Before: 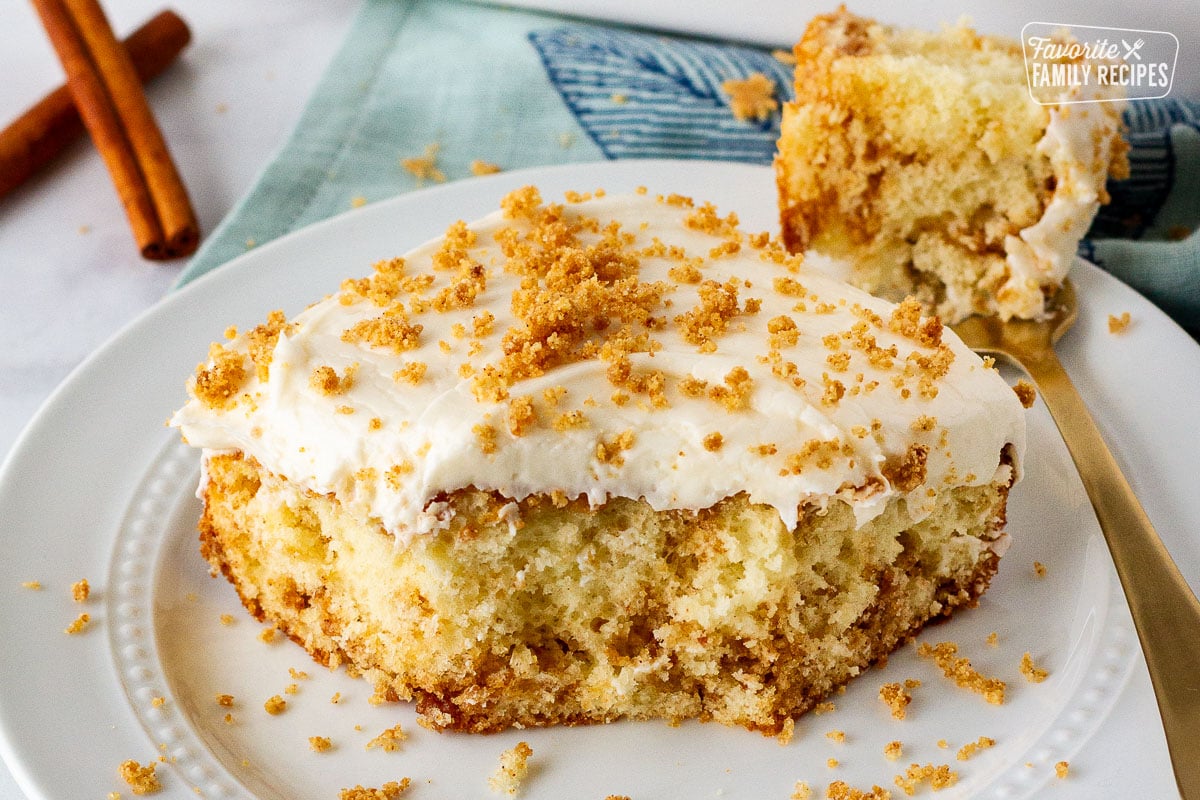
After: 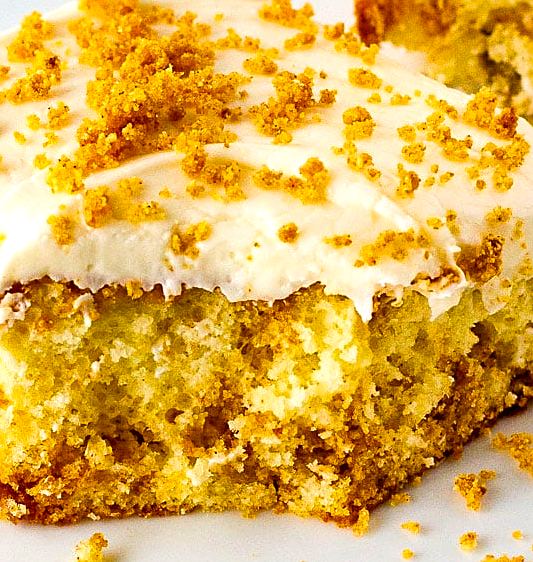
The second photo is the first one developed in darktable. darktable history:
color balance rgb: linear chroma grading › global chroma 15%, perceptual saturation grading › global saturation 30%
exposure: exposure 0.376 EV, compensate highlight preservation false
sharpen: on, module defaults
crop: left 35.432%, top 26.233%, right 20.145%, bottom 3.432%
